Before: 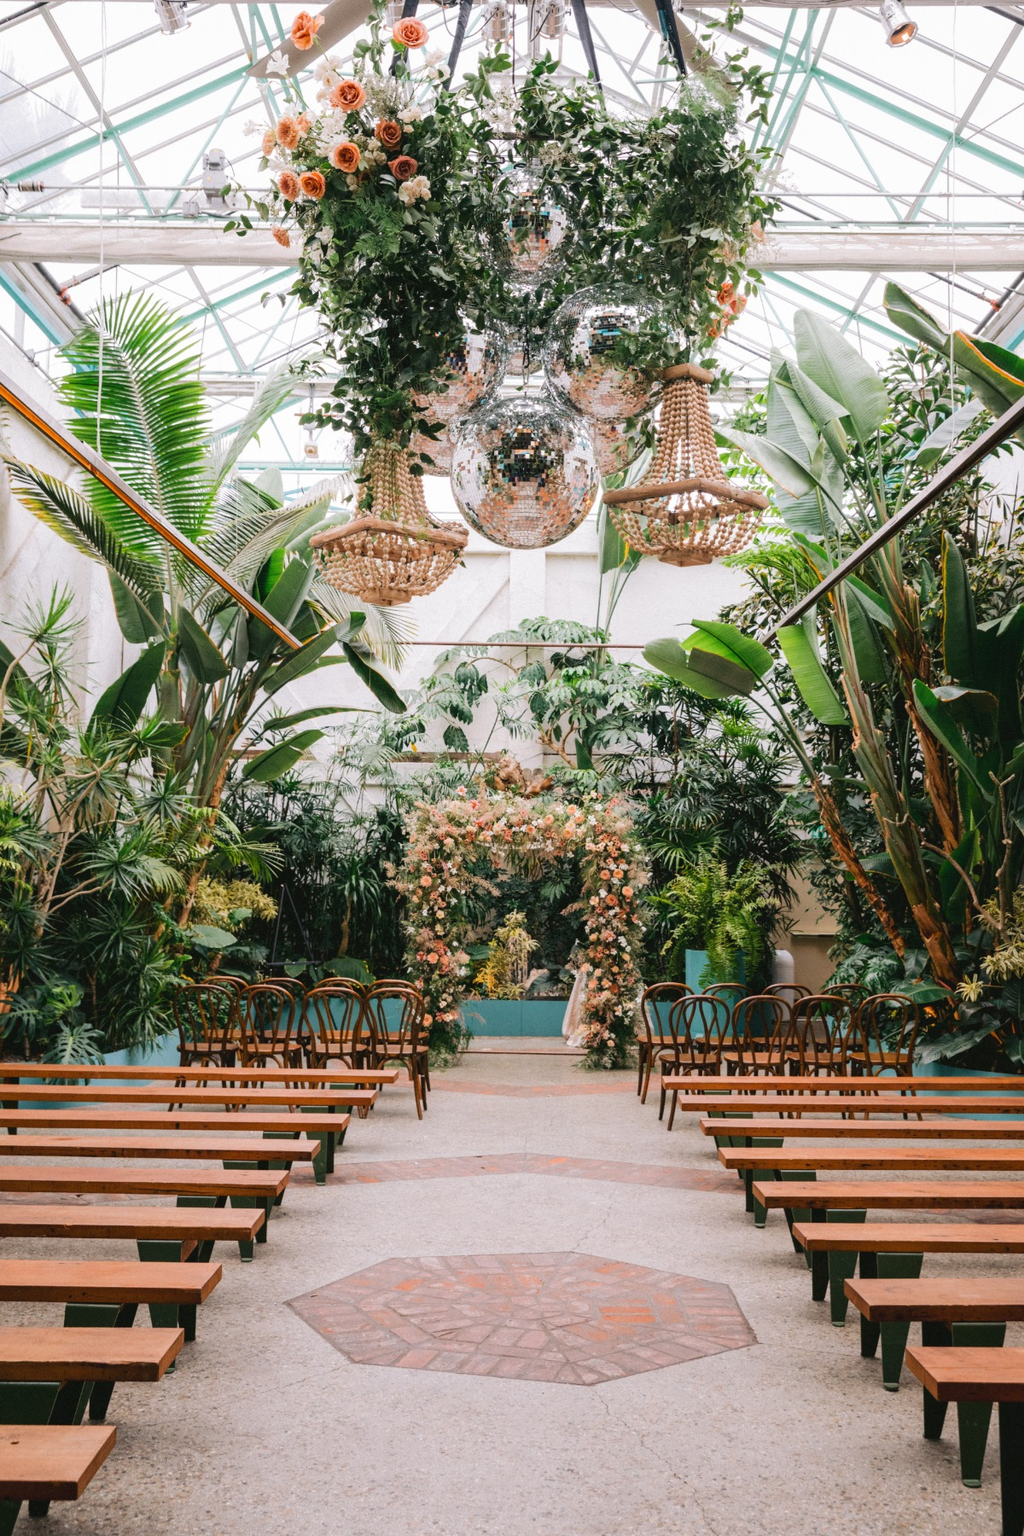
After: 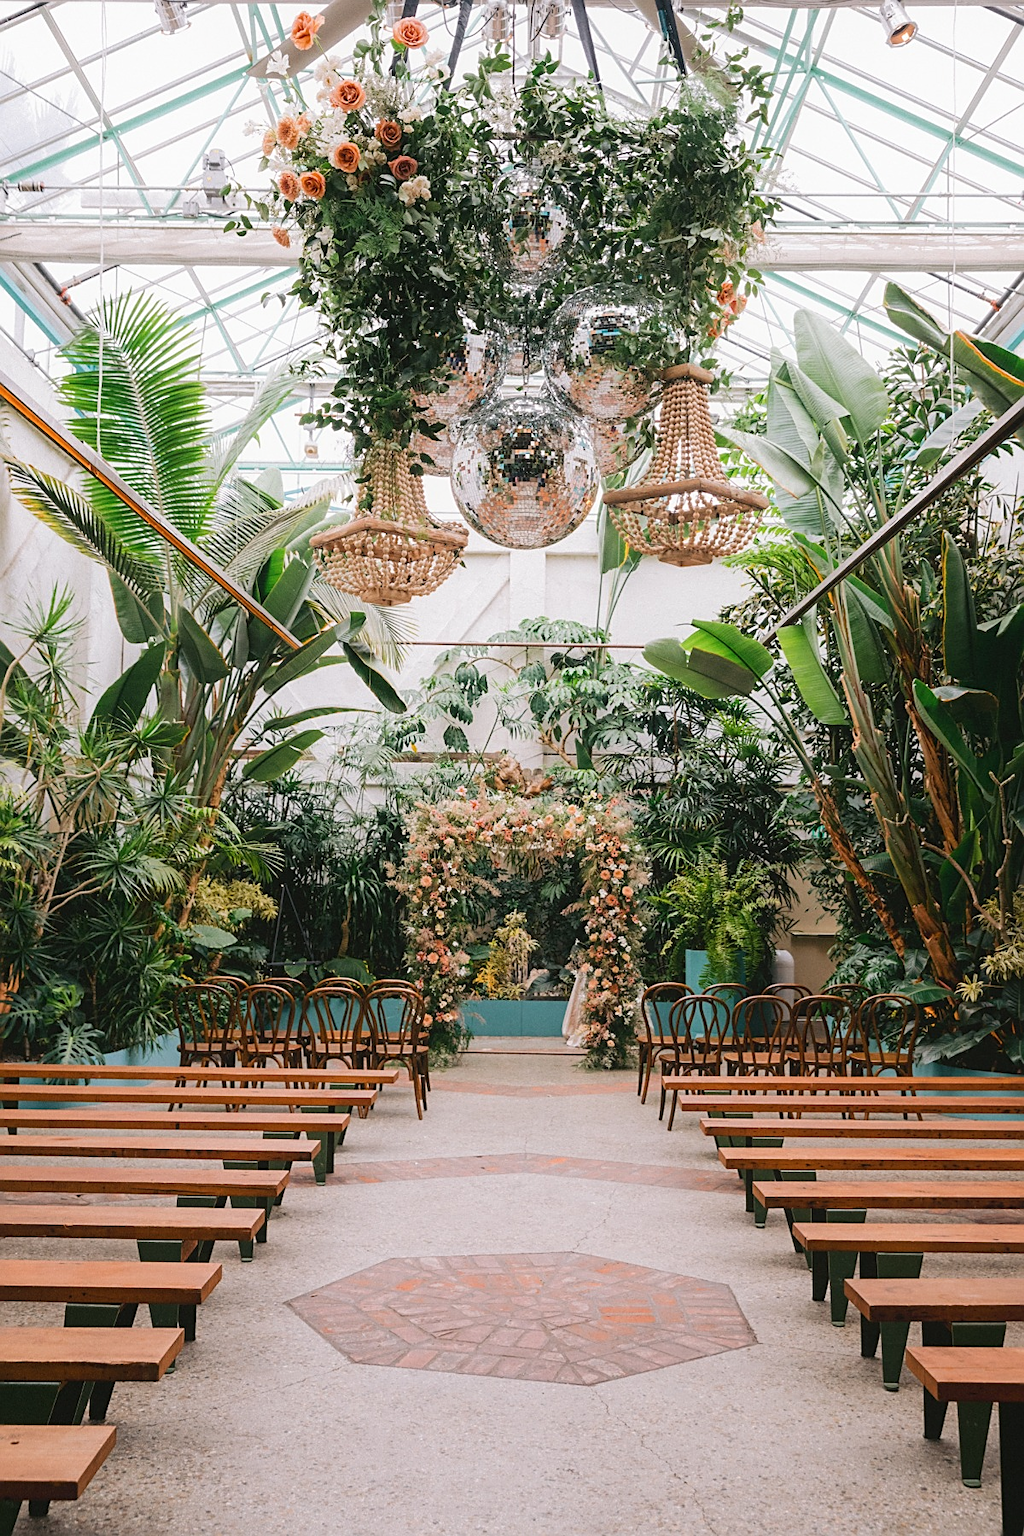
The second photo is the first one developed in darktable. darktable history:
sharpen: on, module defaults
contrast equalizer: octaves 7, y [[0.6 ×6], [0.55 ×6], [0 ×6], [0 ×6], [0 ×6]], mix -0.211
